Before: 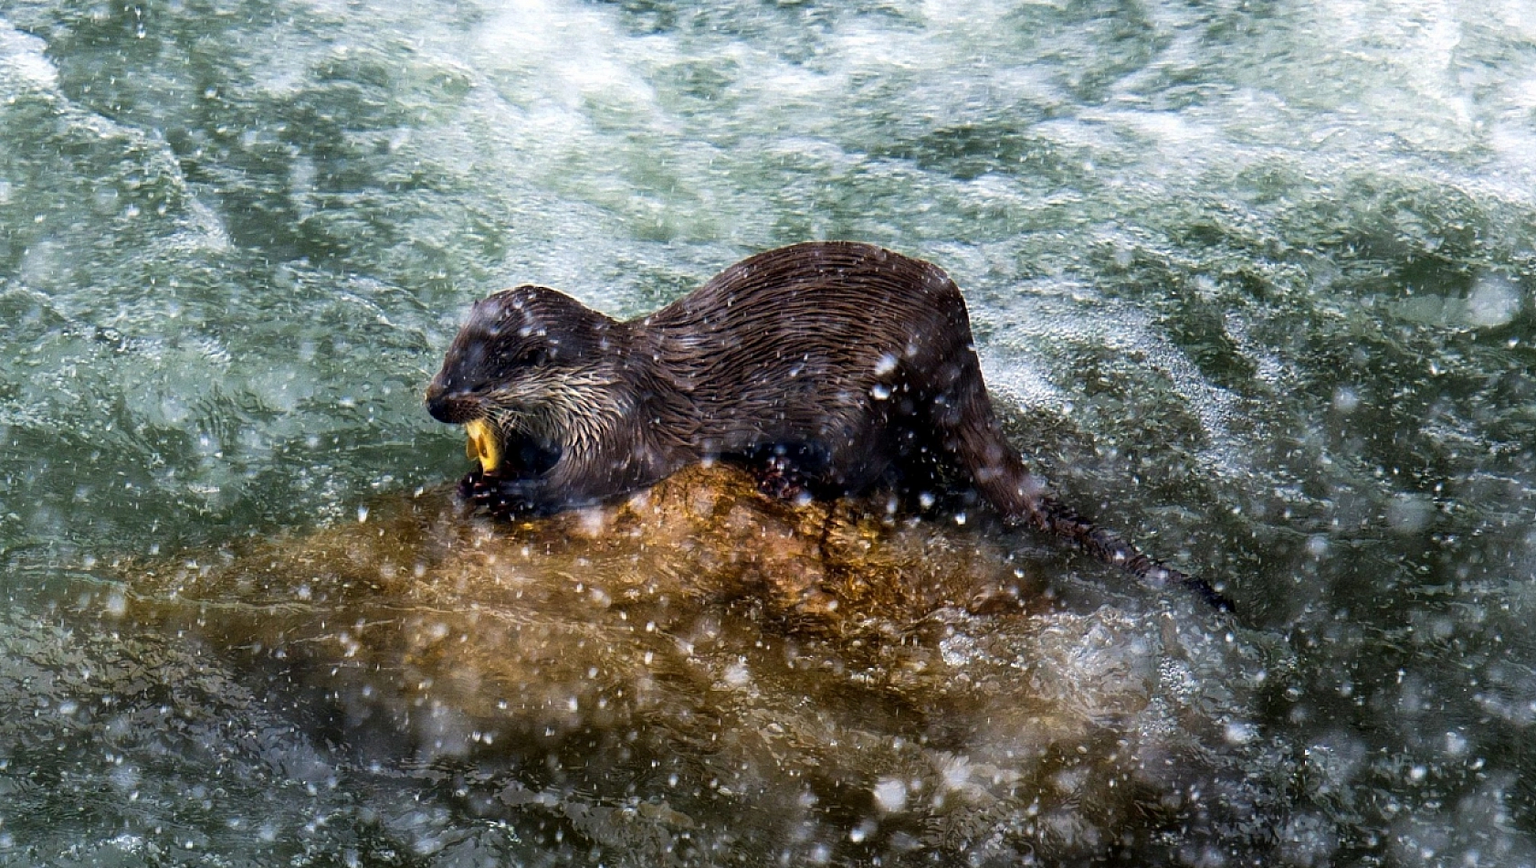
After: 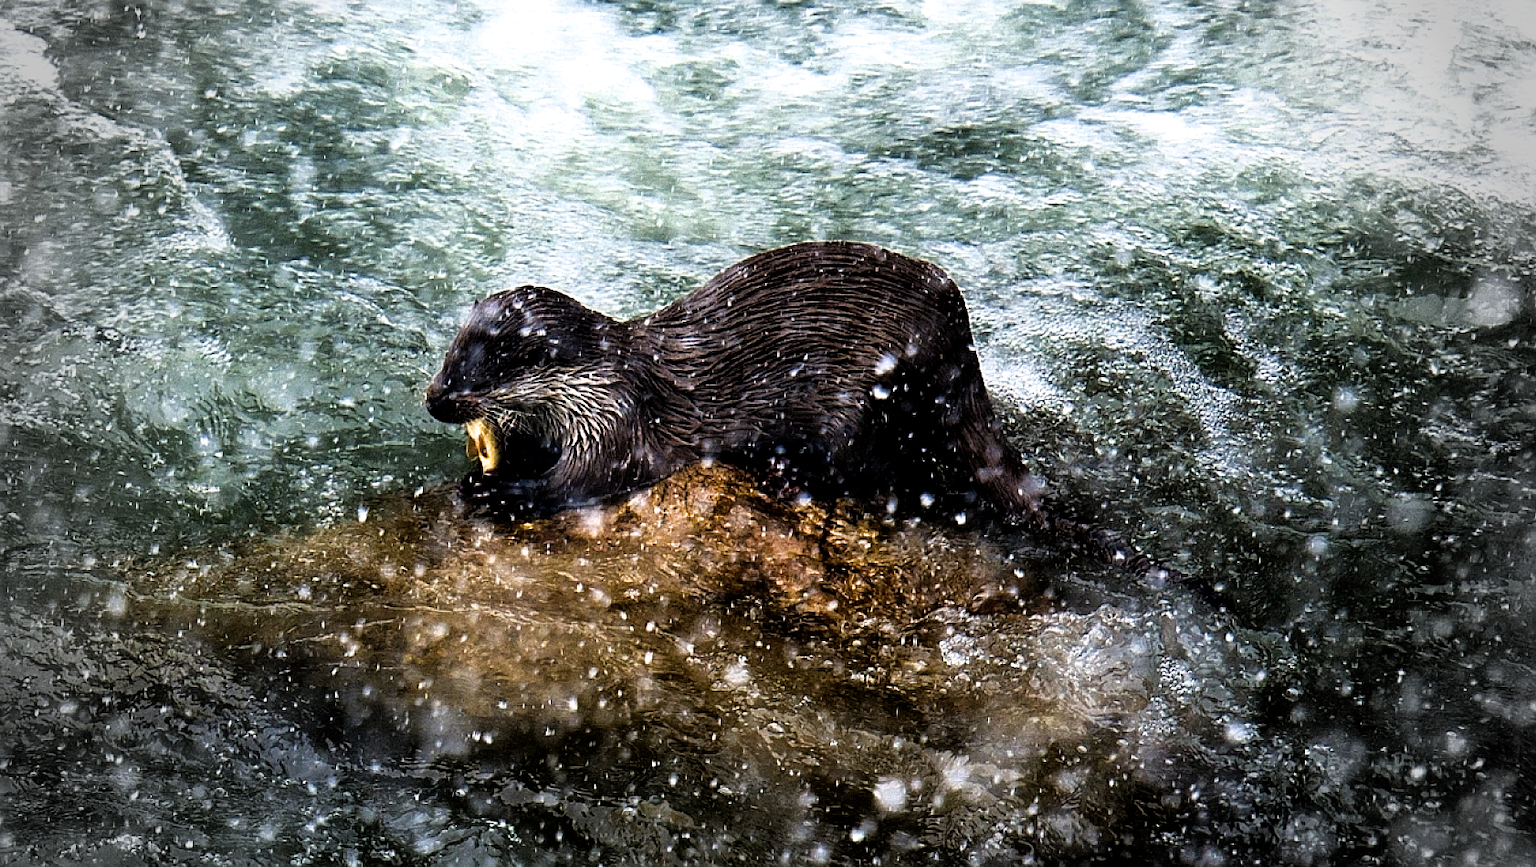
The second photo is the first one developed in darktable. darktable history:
sharpen: on, module defaults
vignetting: fall-off start 75.74%, fall-off radius 28.49%, brightness -0.448, saturation -0.689, width/height ratio 0.978
filmic rgb: black relative exposure -8.2 EV, white relative exposure 2.2 EV, threshold 5.96 EV, target white luminance 99.966%, hardness 7.14, latitude 75.16%, contrast 1.317, highlights saturation mix -2.77%, shadows ↔ highlights balance 29.79%, enable highlight reconstruction true
